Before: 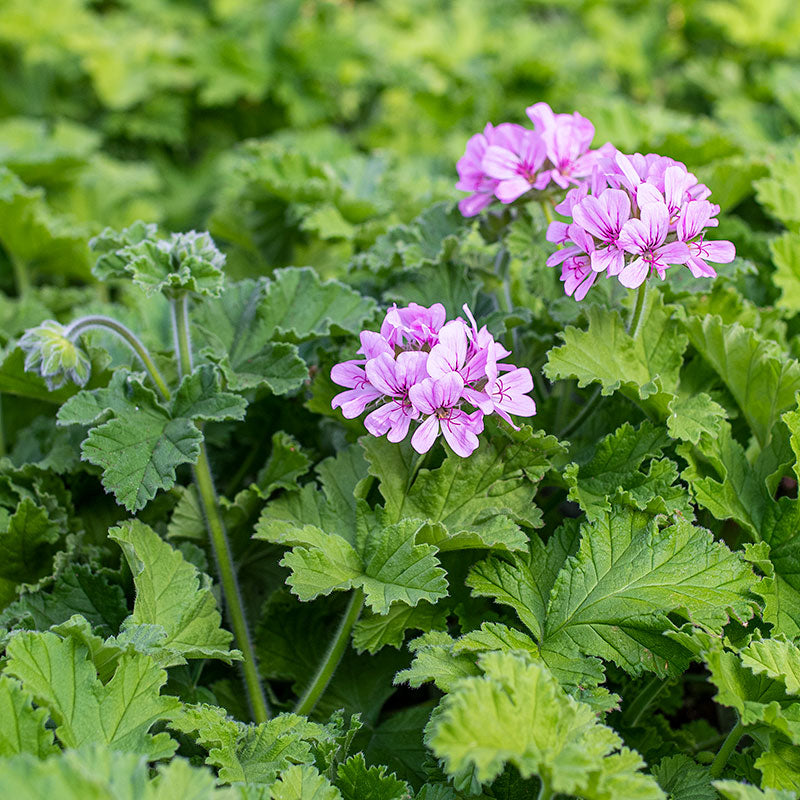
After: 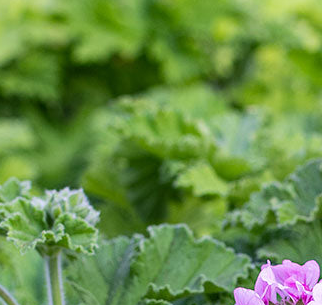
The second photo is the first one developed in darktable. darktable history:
crop: left 15.796%, top 5.424%, right 43.899%, bottom 56.378%
